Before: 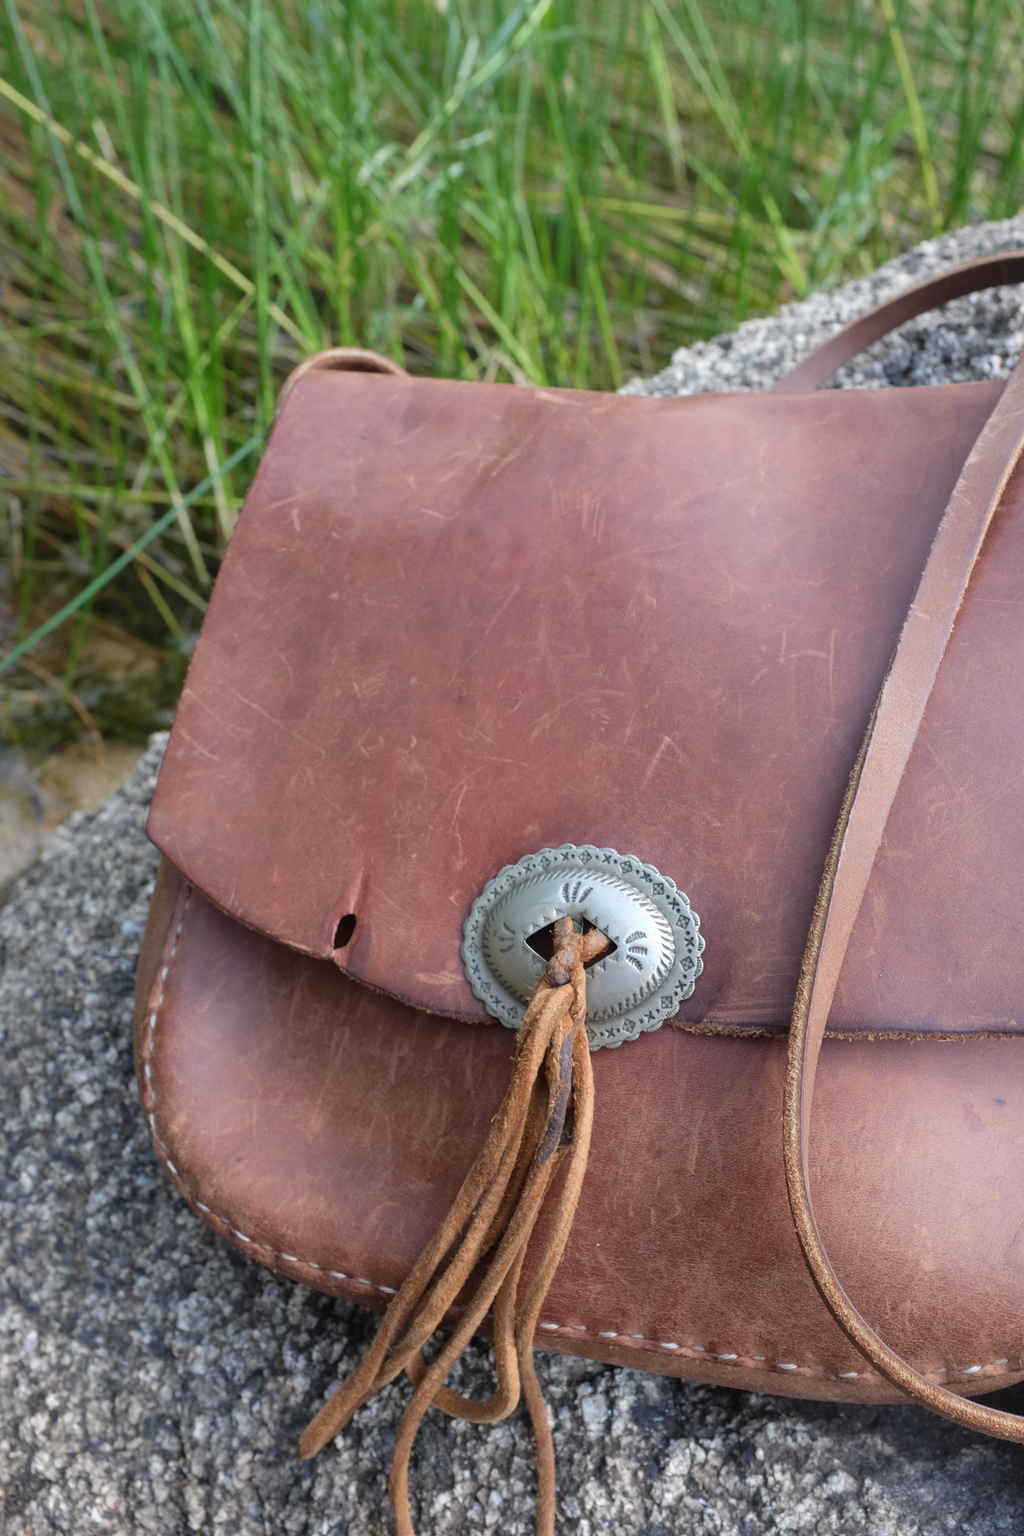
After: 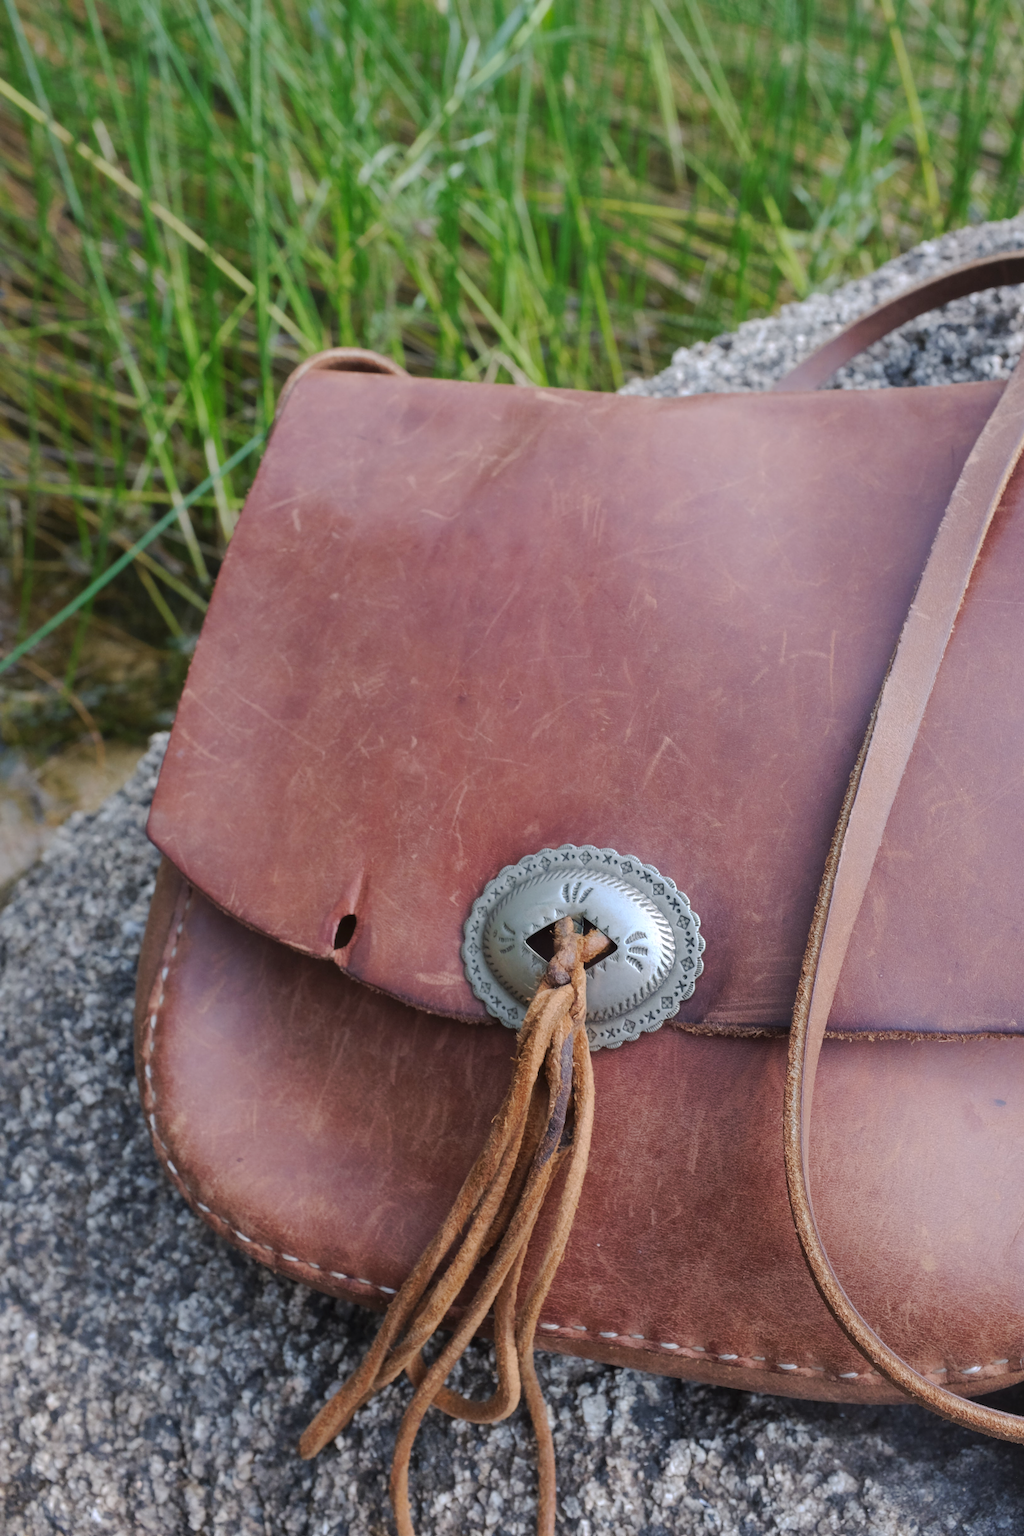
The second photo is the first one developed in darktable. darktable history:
tone curve: curves: ch0 [(0, 0) (0.003, 0.01) (0.011, 0.014) (0.025, 0.029) (0.044, 0.051) (0.069, 0.072) (0.1, 0.097) (0.136, 0.123) (0.177, 0.16) (0.224, 0.2) (0.277, 0.248) (0.335, 0.305) (0.399, 0.37) (0.468, 0.454) (0.543, 0.534) (0.623, 0.609) (0.709, 0.681) (0.801, 0.752) (0.898, 0.841) (1, 1)], preserve colors none
white balance: red 1.004, blue 1.024
